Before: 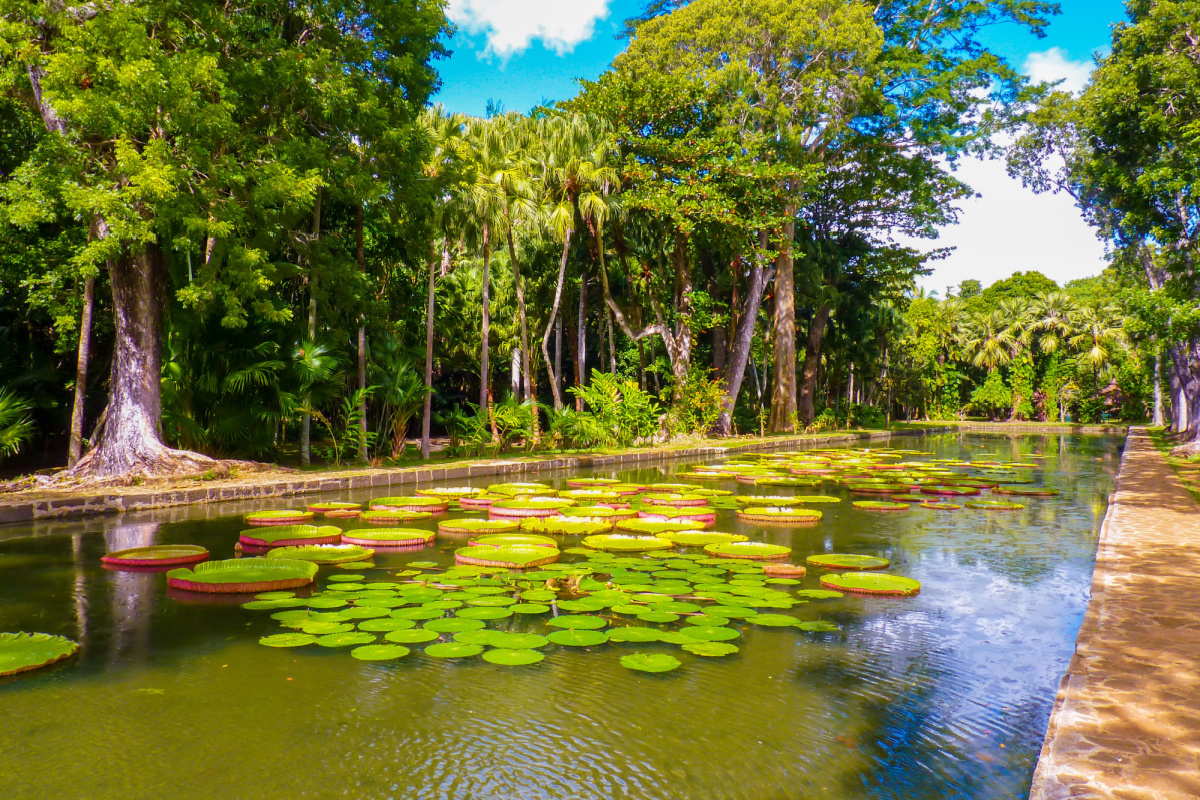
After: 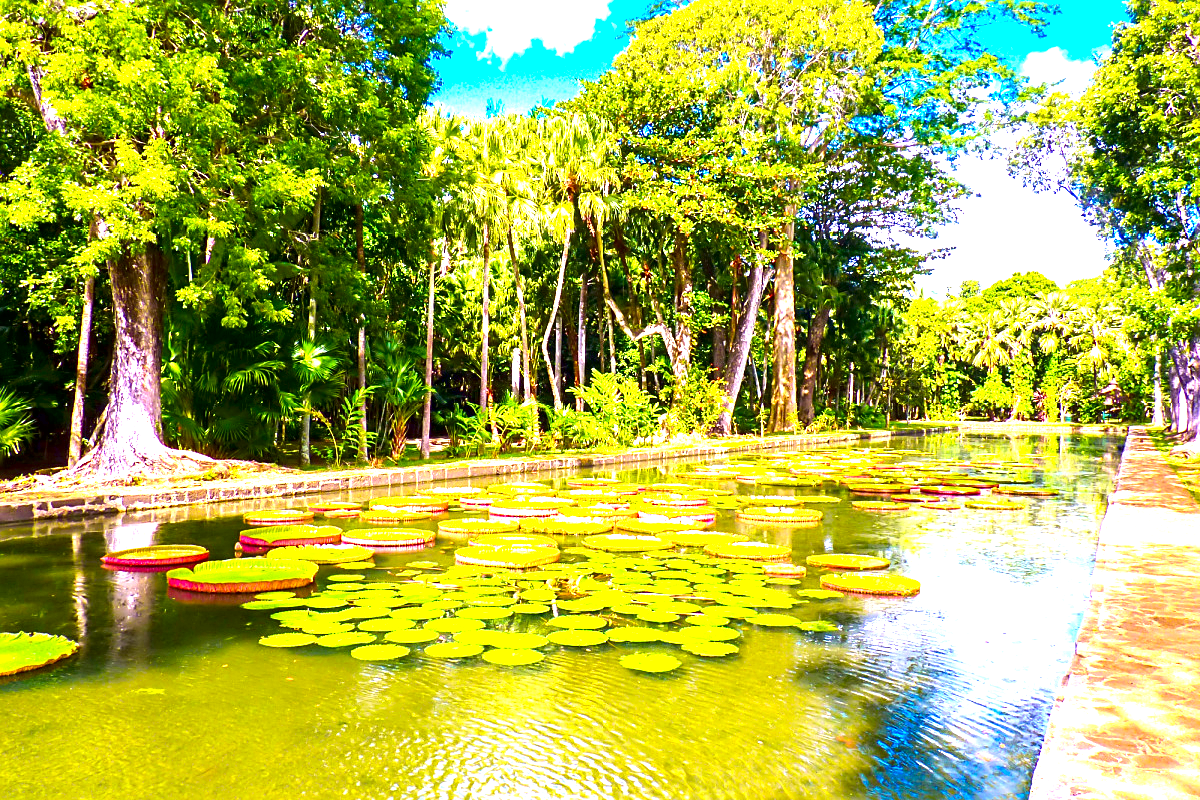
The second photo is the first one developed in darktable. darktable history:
sharpen: on, module defaults
exposure: black level correction 0.001, exposure 2 EV, compensate highlight preservation false
contrast brightness saturation: contrast 0.07, brightness -0.14, saturation 0.11
